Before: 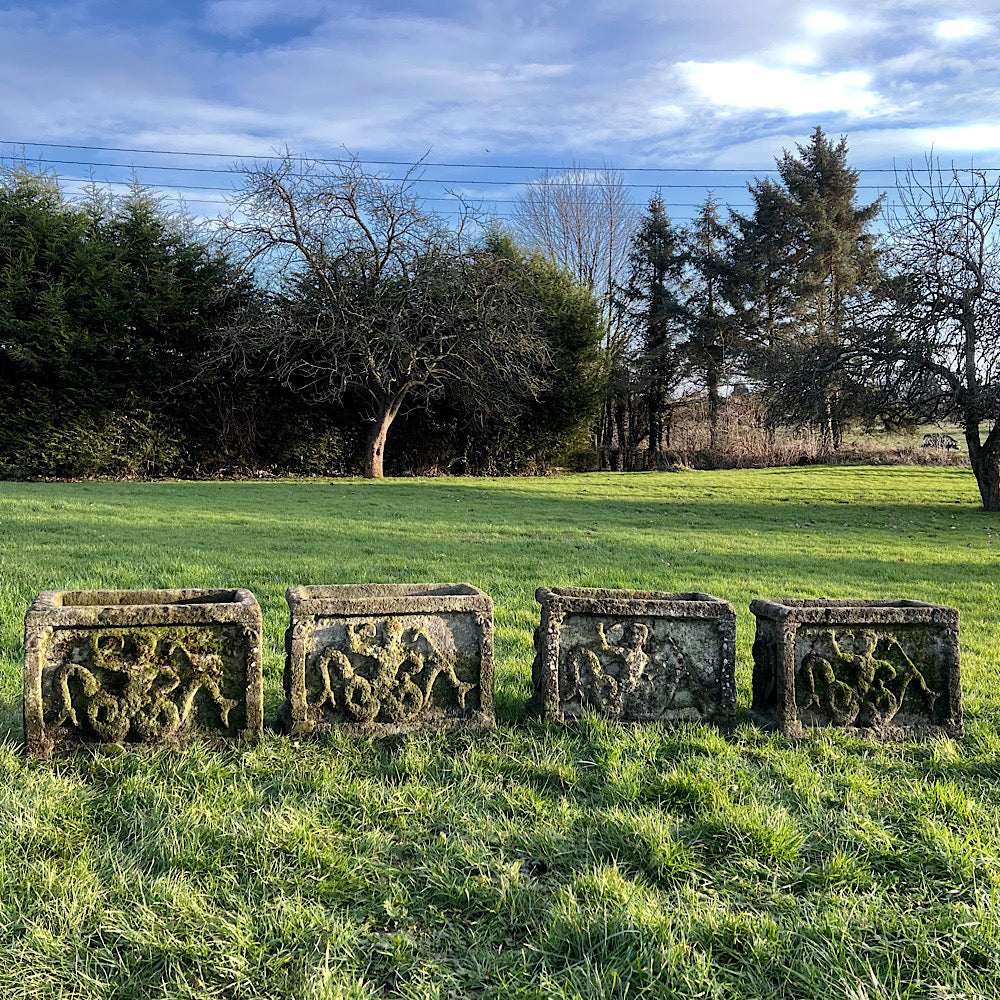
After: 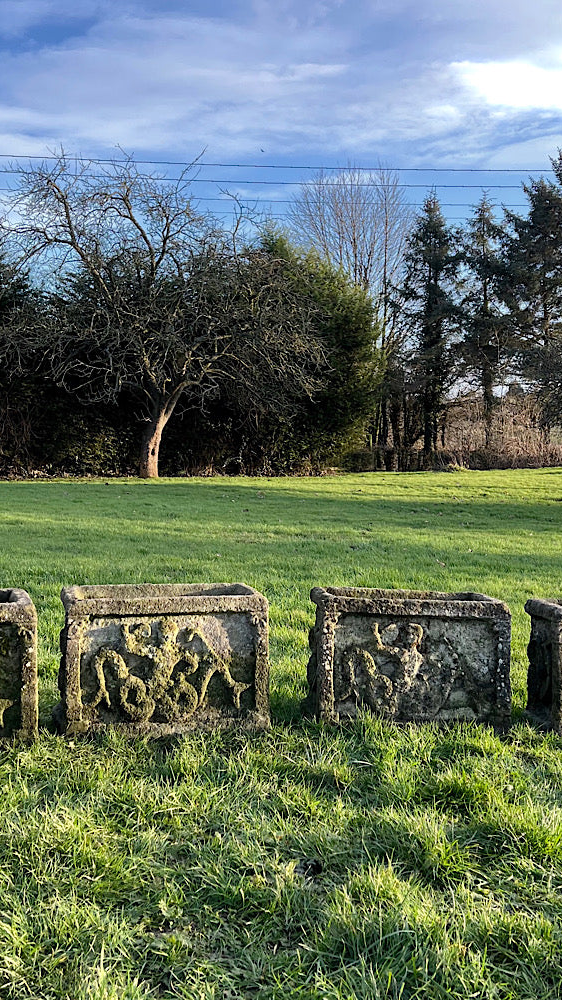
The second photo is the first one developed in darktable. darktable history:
white balance: emerald 1
crop and rotate: left 22.516%, right 21.234%
